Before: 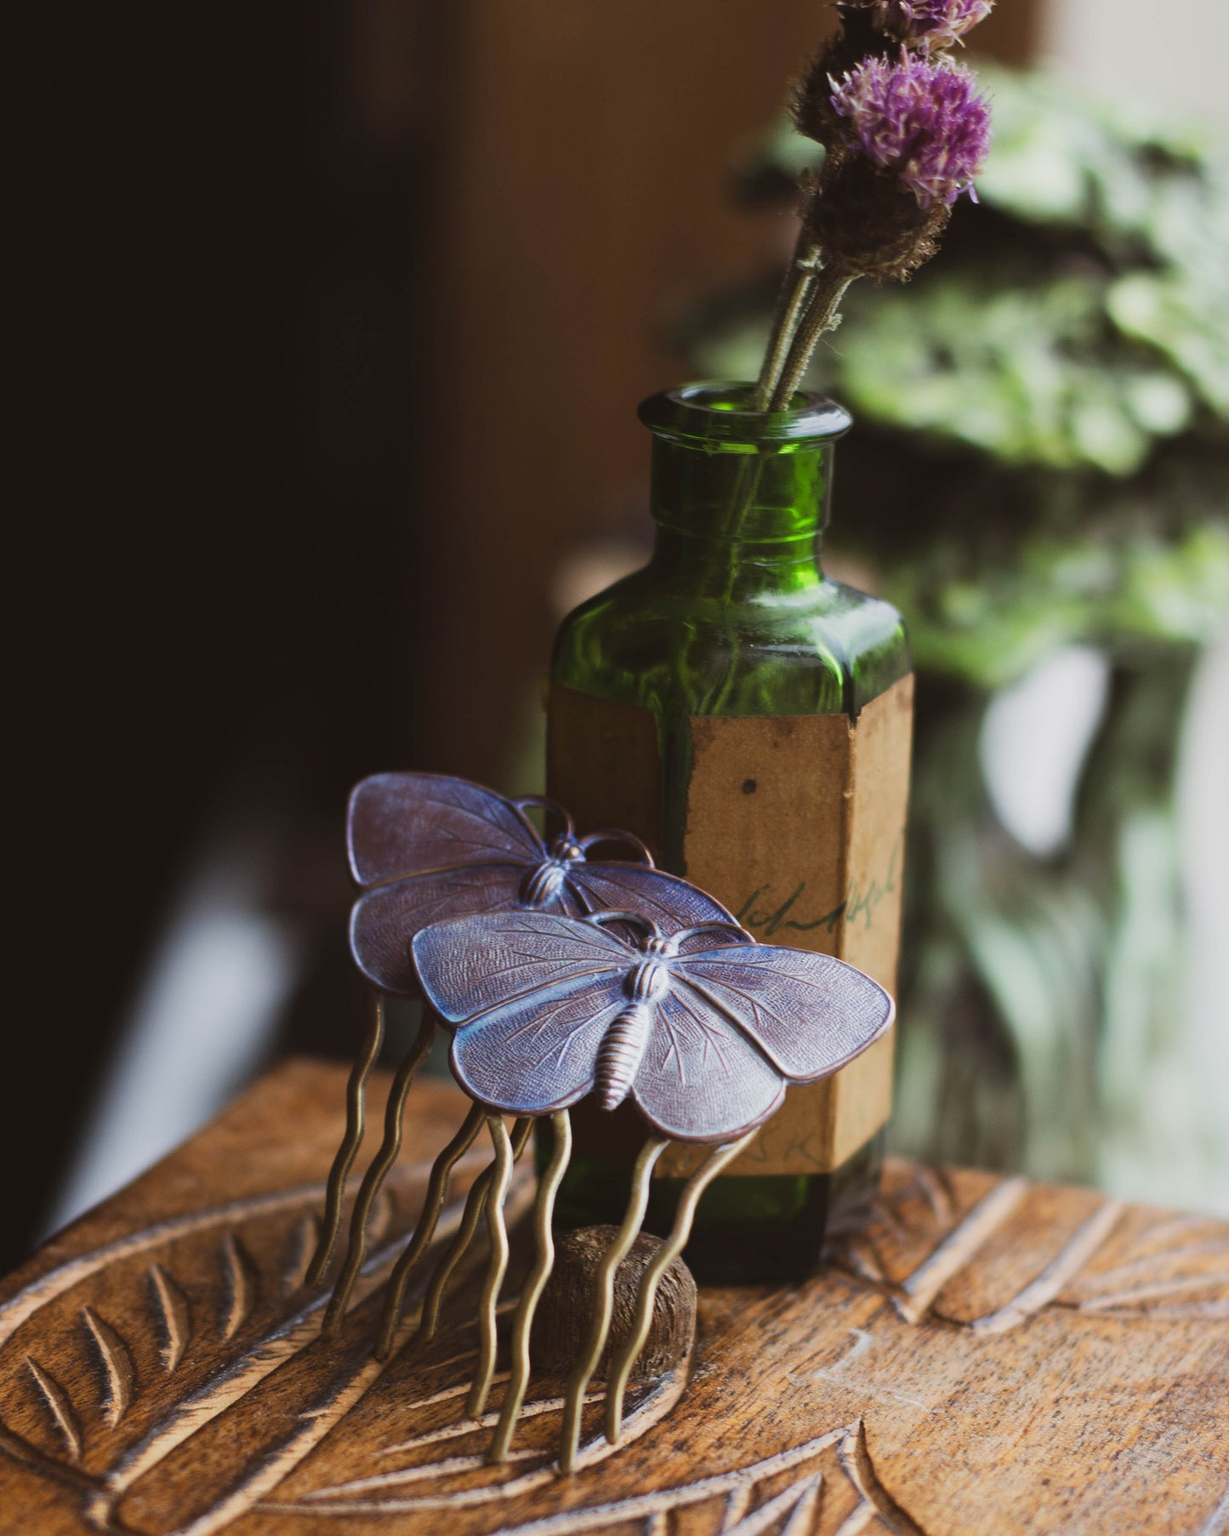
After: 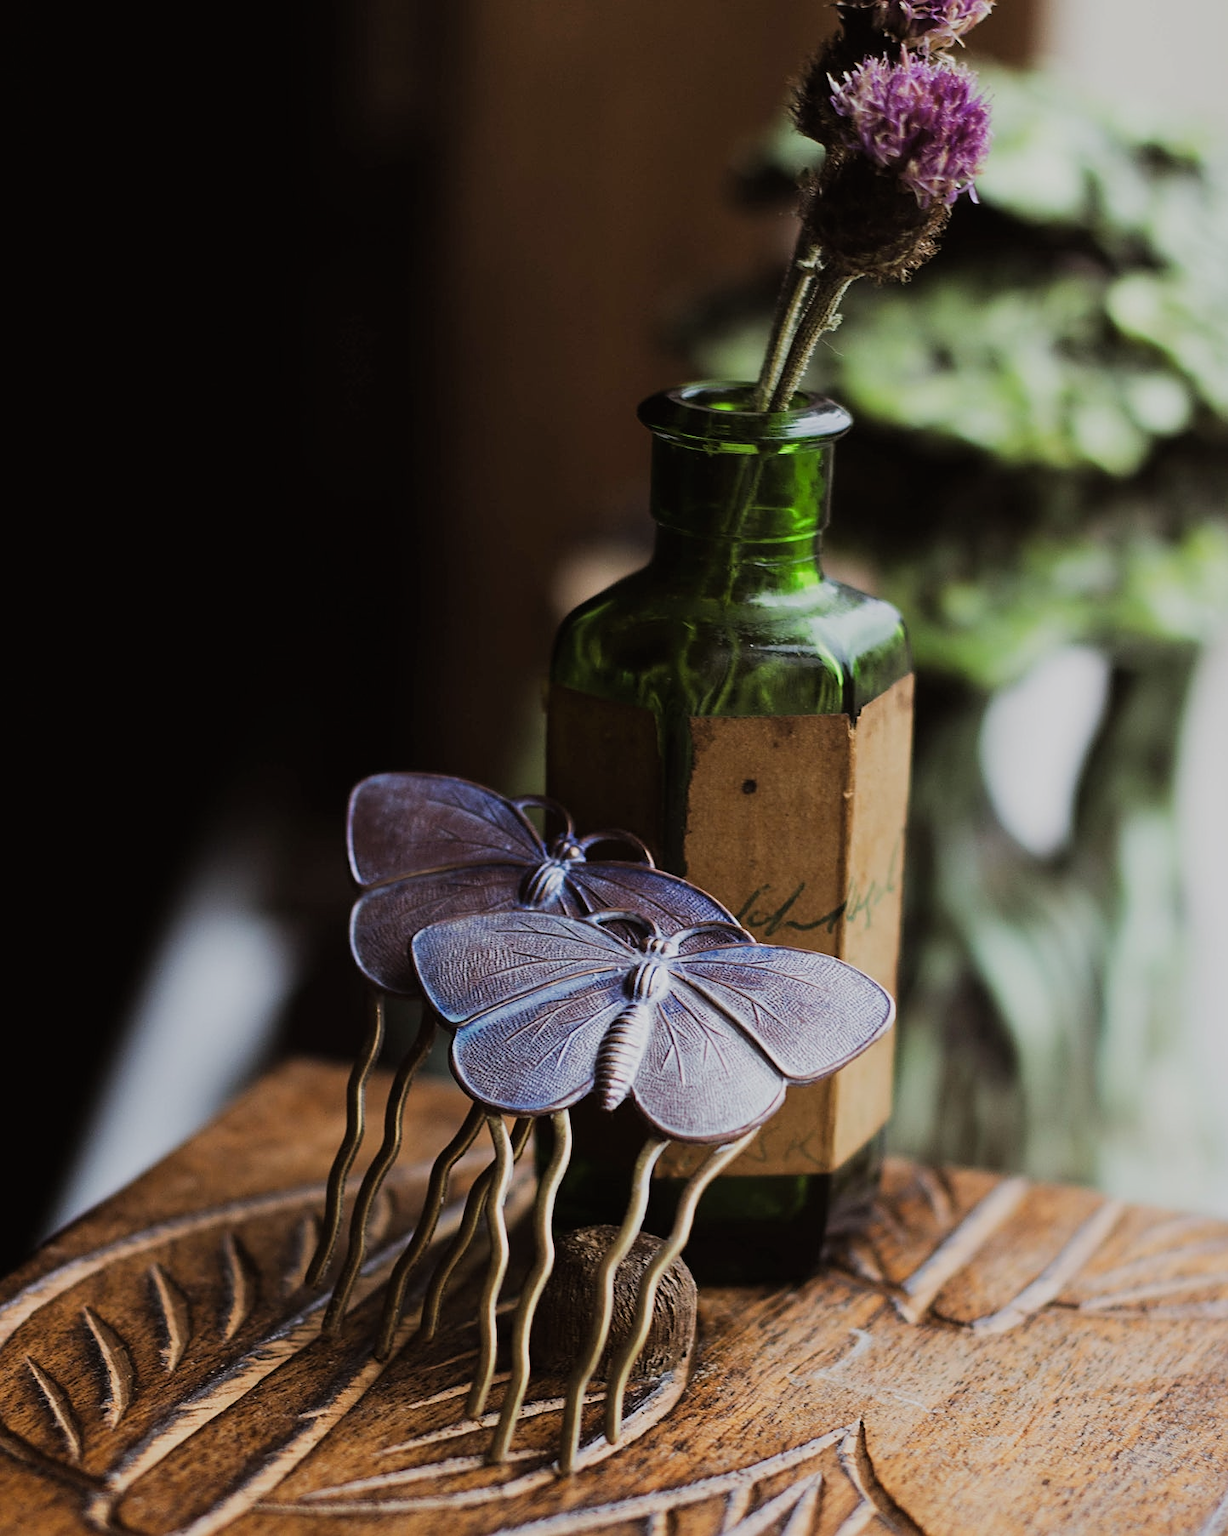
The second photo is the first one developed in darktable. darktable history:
filmic rgb: black relative exposure -7.65 EV, hardness 4.02, contrast 1.1, highlights saturation mix -30%
sharpen: on, module defaults
